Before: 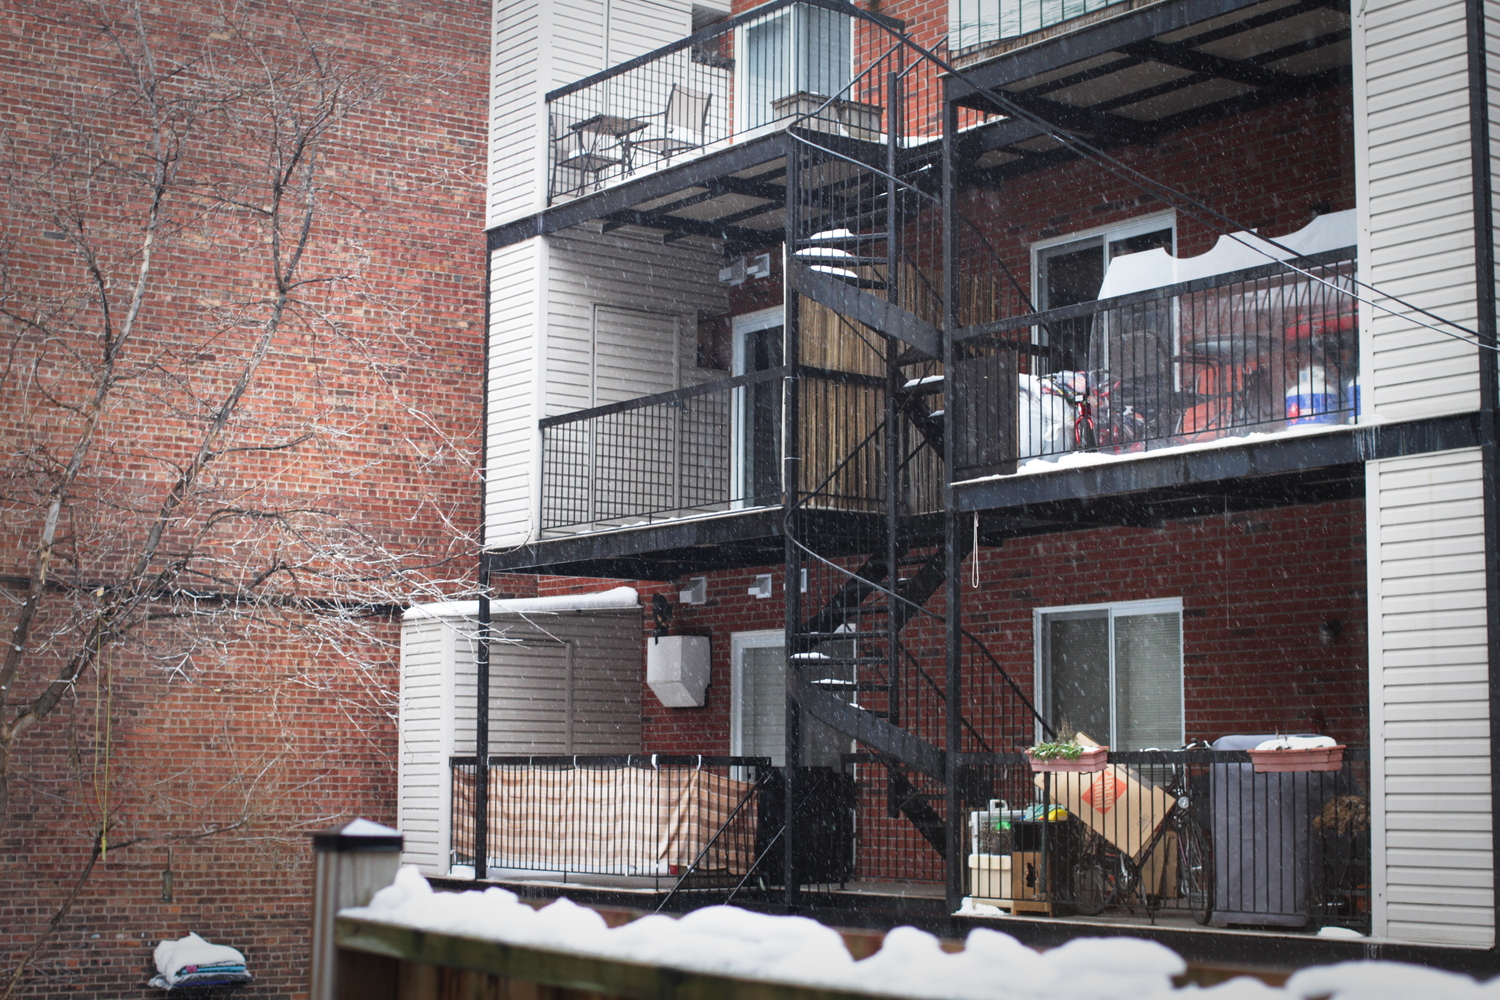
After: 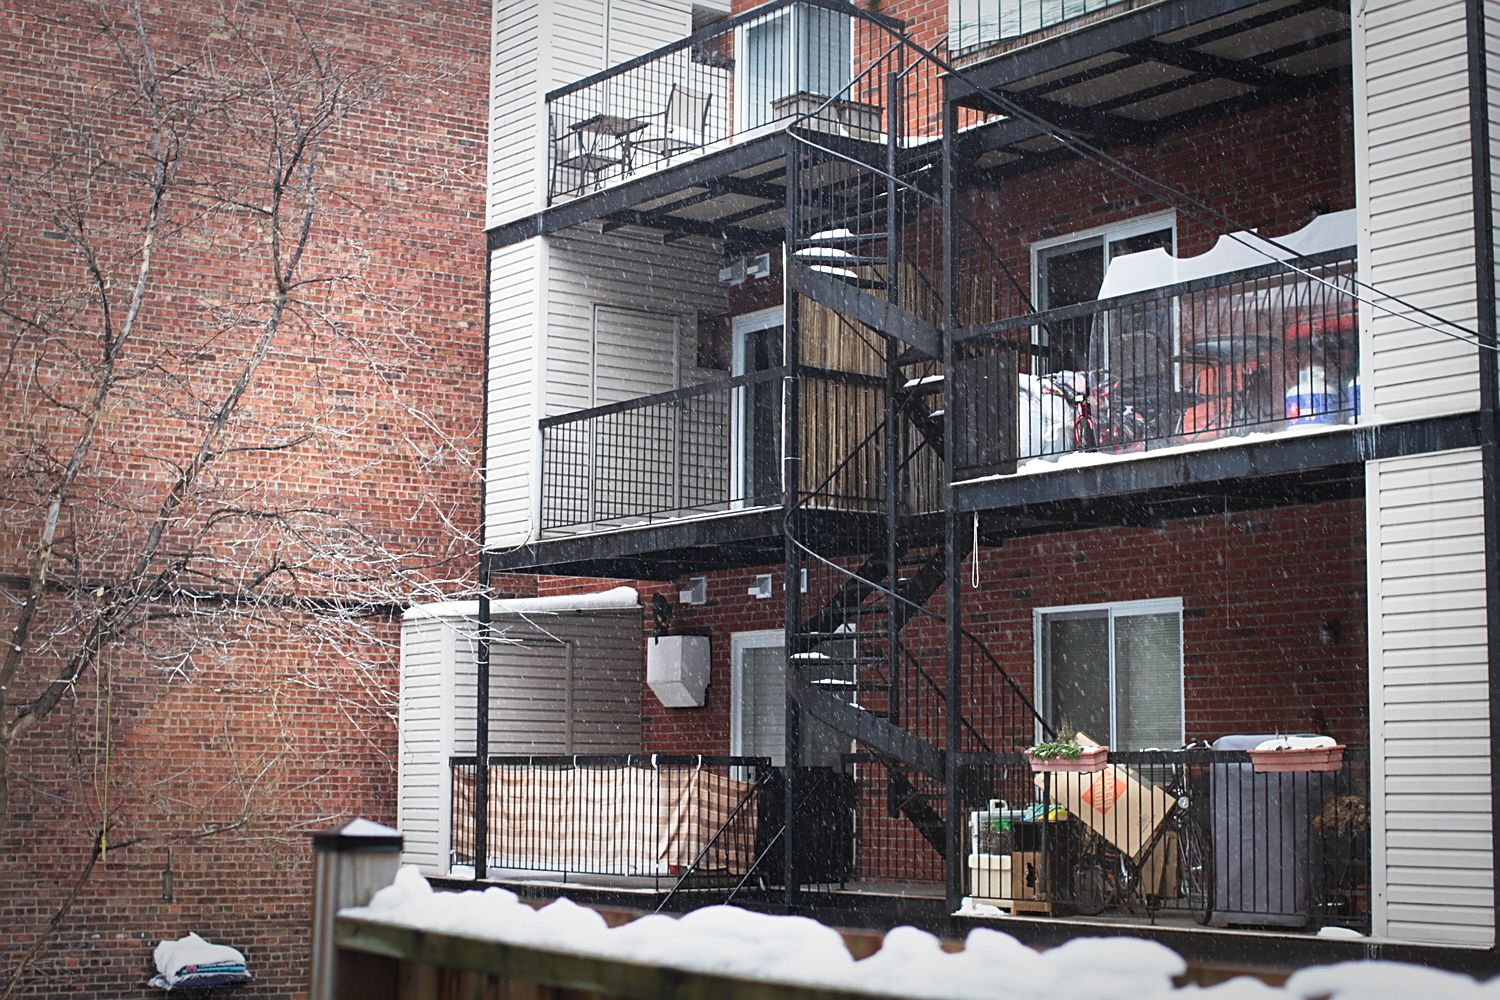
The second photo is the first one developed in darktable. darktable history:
color zones: curves: ch0 [(0, 0.558) (0.143, 0.548) (0.286, 0.447) (0.429, 0.259) (0.571, 0.5) (0.714, 0.5) (0.857, 0.593) (1, 0.558)]; ch1 [(0, 0.543) (0.01, 0.544) (0.12, 0.492) (0.248, 0.458) (0.5, 0.534) (0.748, 0.5) (0.99, 0.469) (1, 0.543)]; ch2 [(0, 0.507) (0.143, 0.522) (0.286, 0.505) (0.429, 0.5) (0.571, 0.5) (0.714, 0.5) (0.857, 0.5) (1, 0.507)]
tone curve: curves: ch0 [(0, 0) (0.003, 0.003) (0.011, 0.011) (0.025, 0.025) (0.044, 0.044) (0.069, 0.068) (0.1, 0.099) (0.136, 0.134) (0.177, 0.175) (0.224, 0.222) (0.277, 0.274) (0.335, 0.331) (0.399, 0.395) (0.468, 0.463) (0.543, 0.554) (0.623, 0.632) (0.709, 0.716) (0.801, 0.805) (0.898, 0.9) (1, 1)], preserve colors none
sharpen: on, module defaults
